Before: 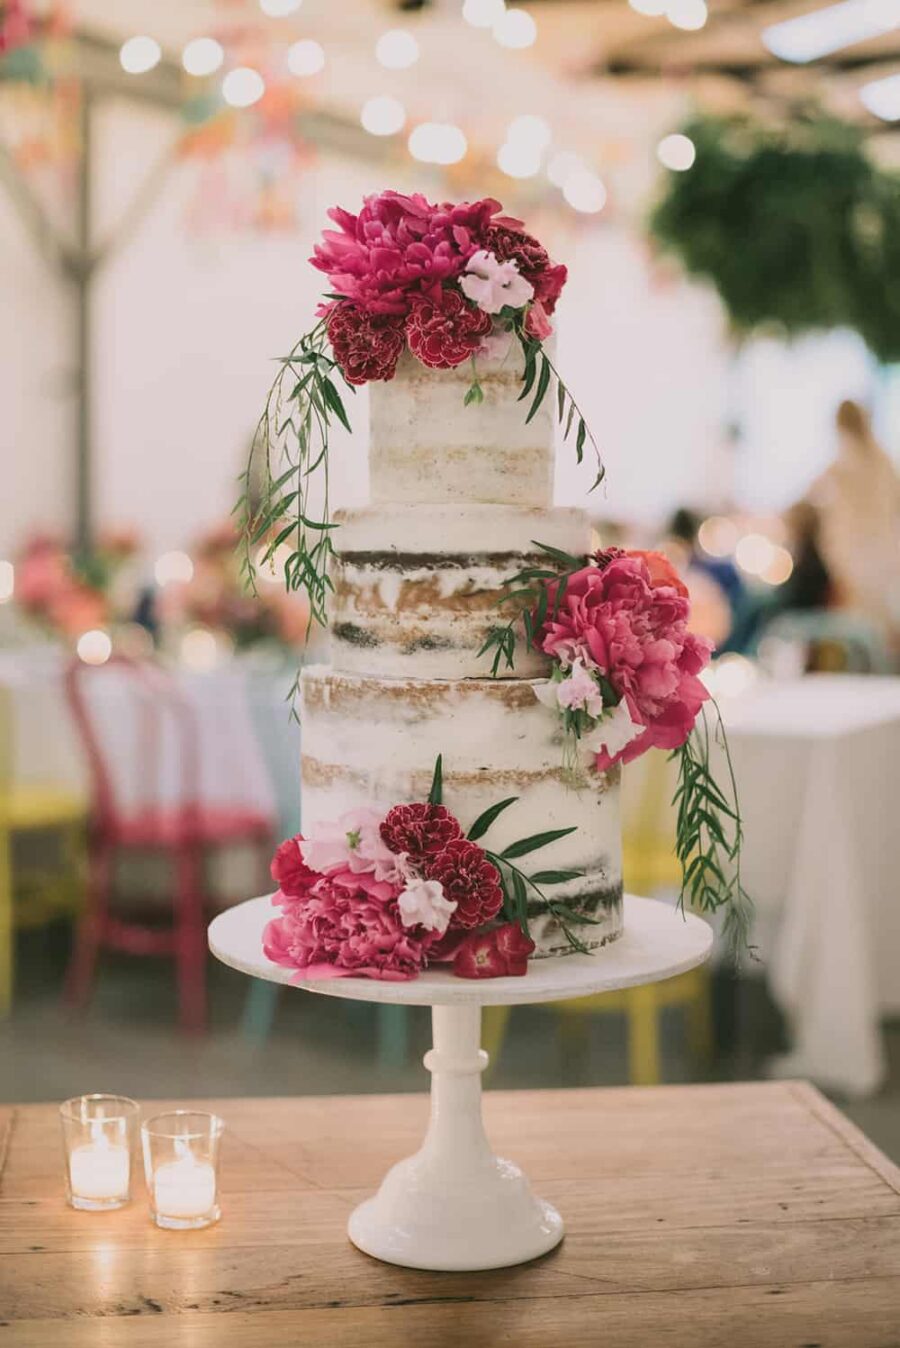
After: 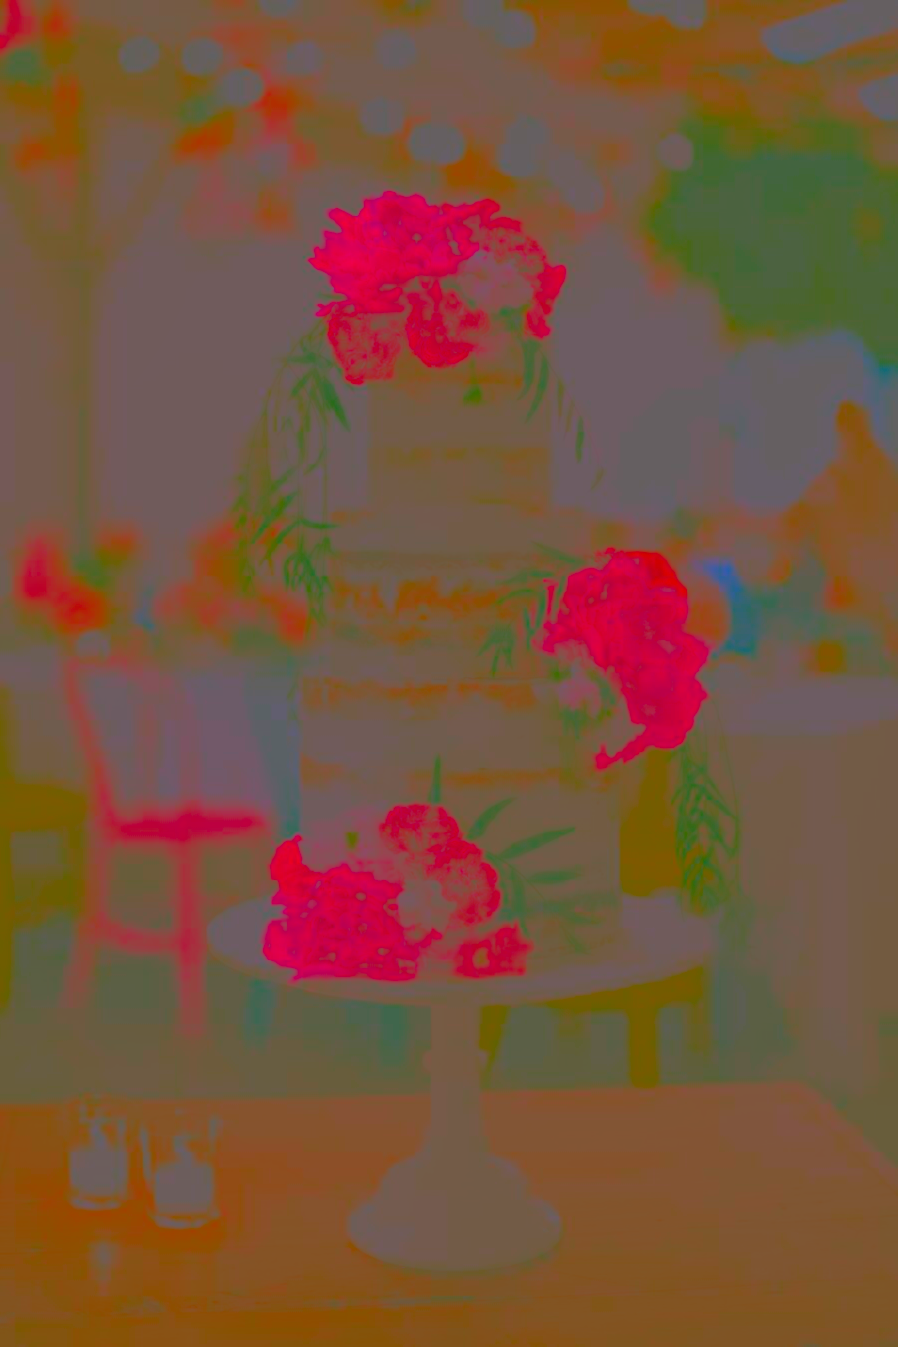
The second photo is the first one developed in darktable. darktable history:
contrast brightness saturation: contrast -0.982, brightness -0.16, saturation 0.761
crop and rotate: left 0.161%, bottom 0.009%
local contrast: detail 150%
